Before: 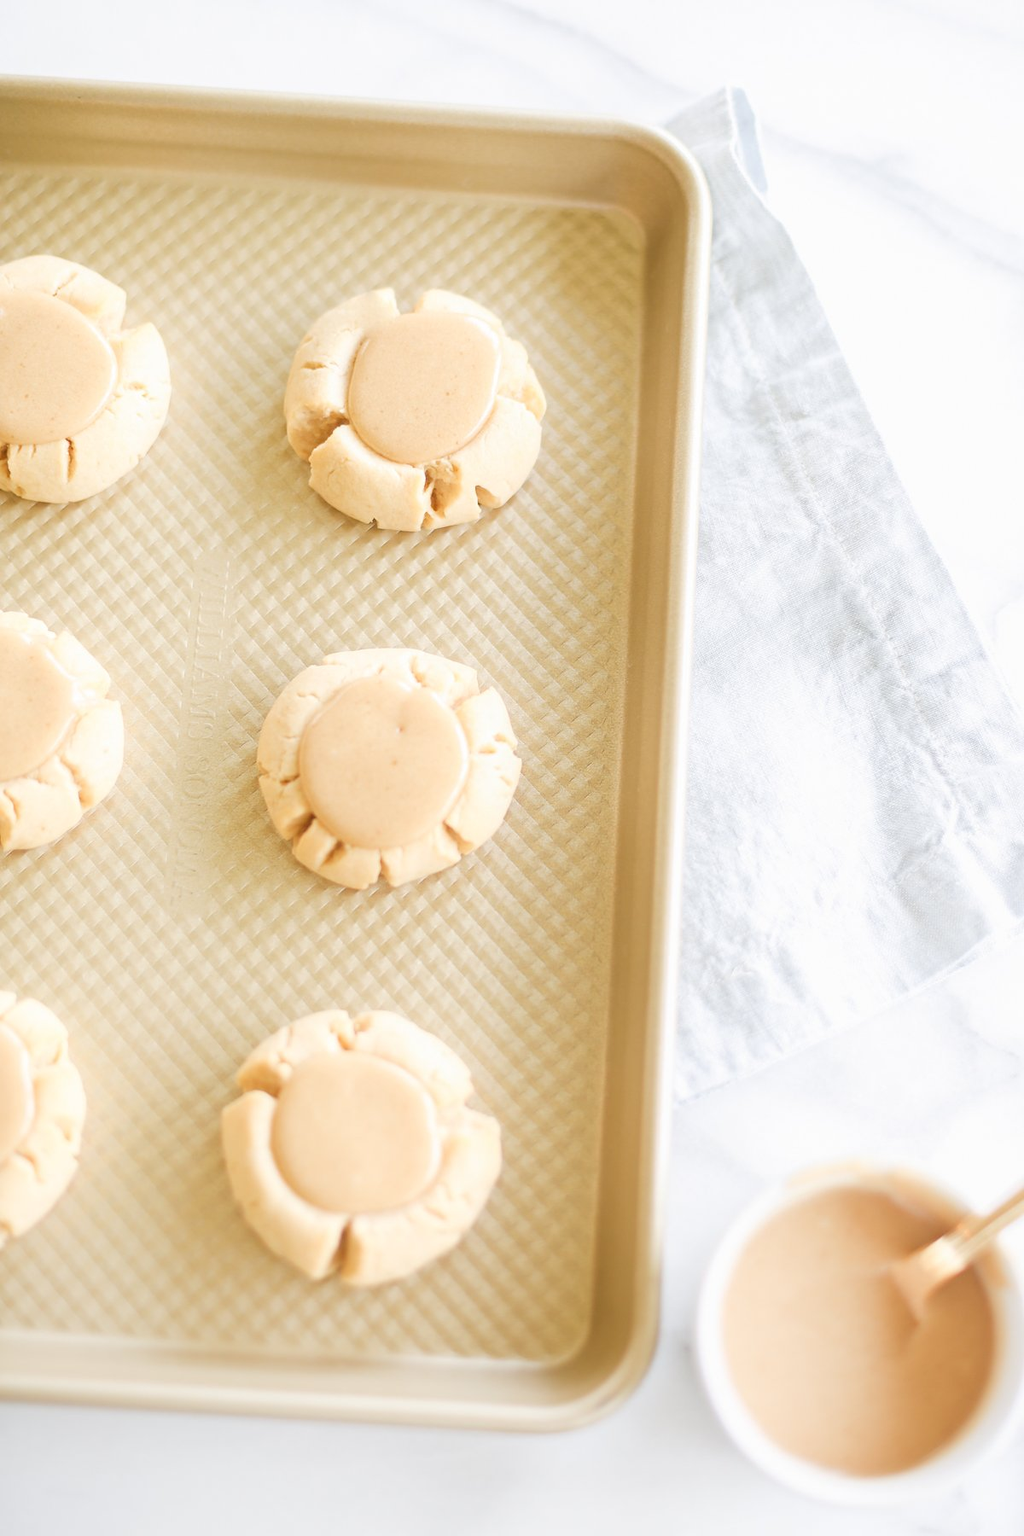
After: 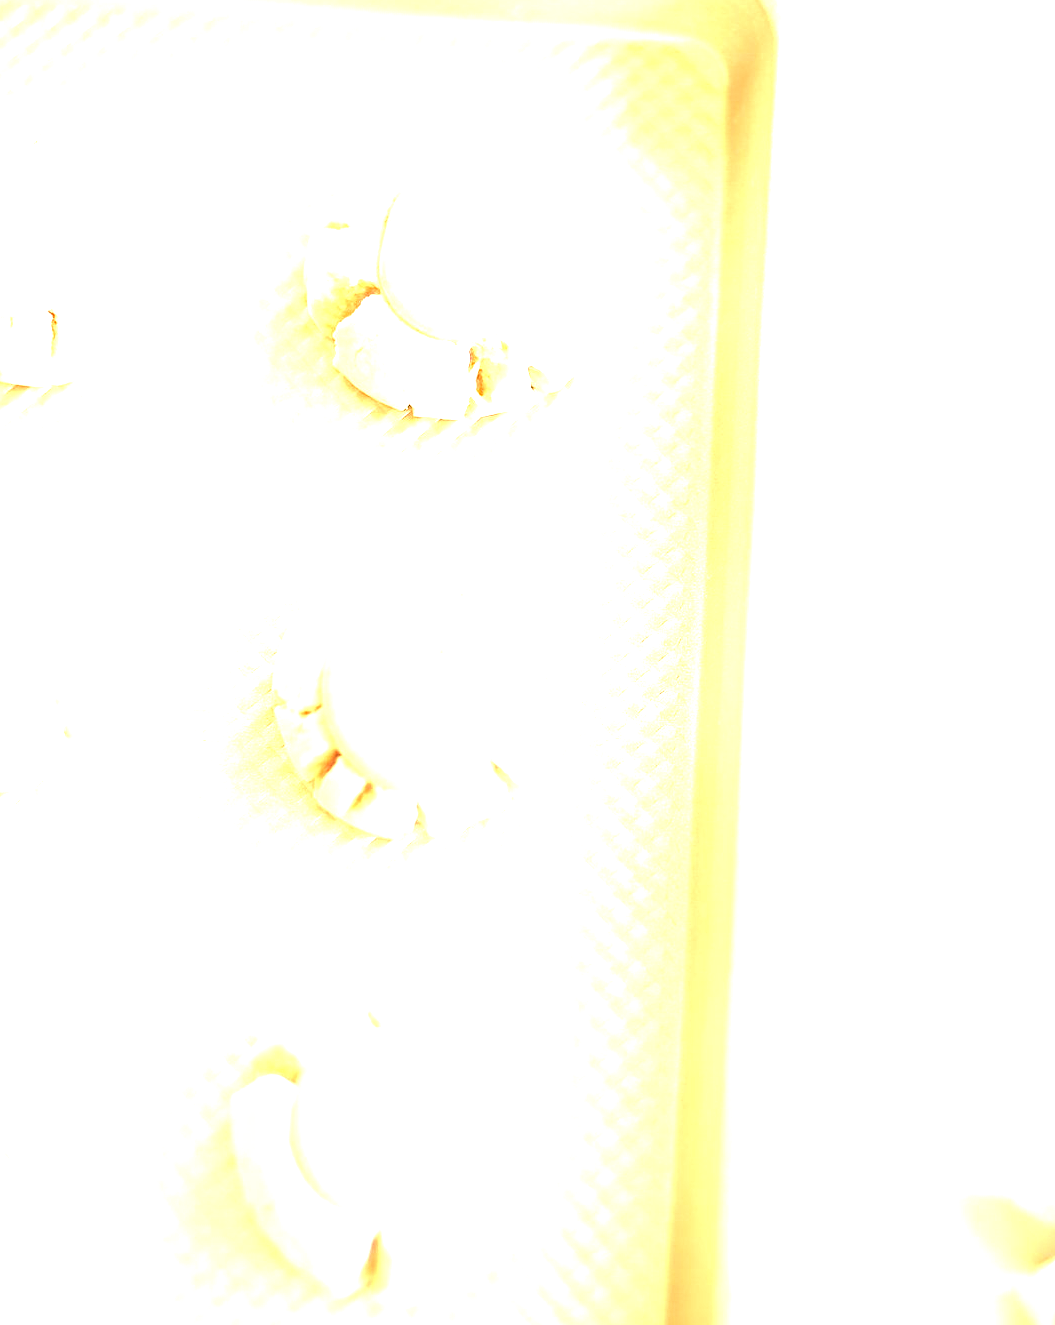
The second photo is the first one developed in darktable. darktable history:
white balance: red 1.009, blue 1.027
exposure: exposure 2.003 EV, compensate highlight preservation false
crop and rotate: left 2.425%, top 11.305%, right 9.6%, bottom 15.08%
sharpen: on, module defaults
